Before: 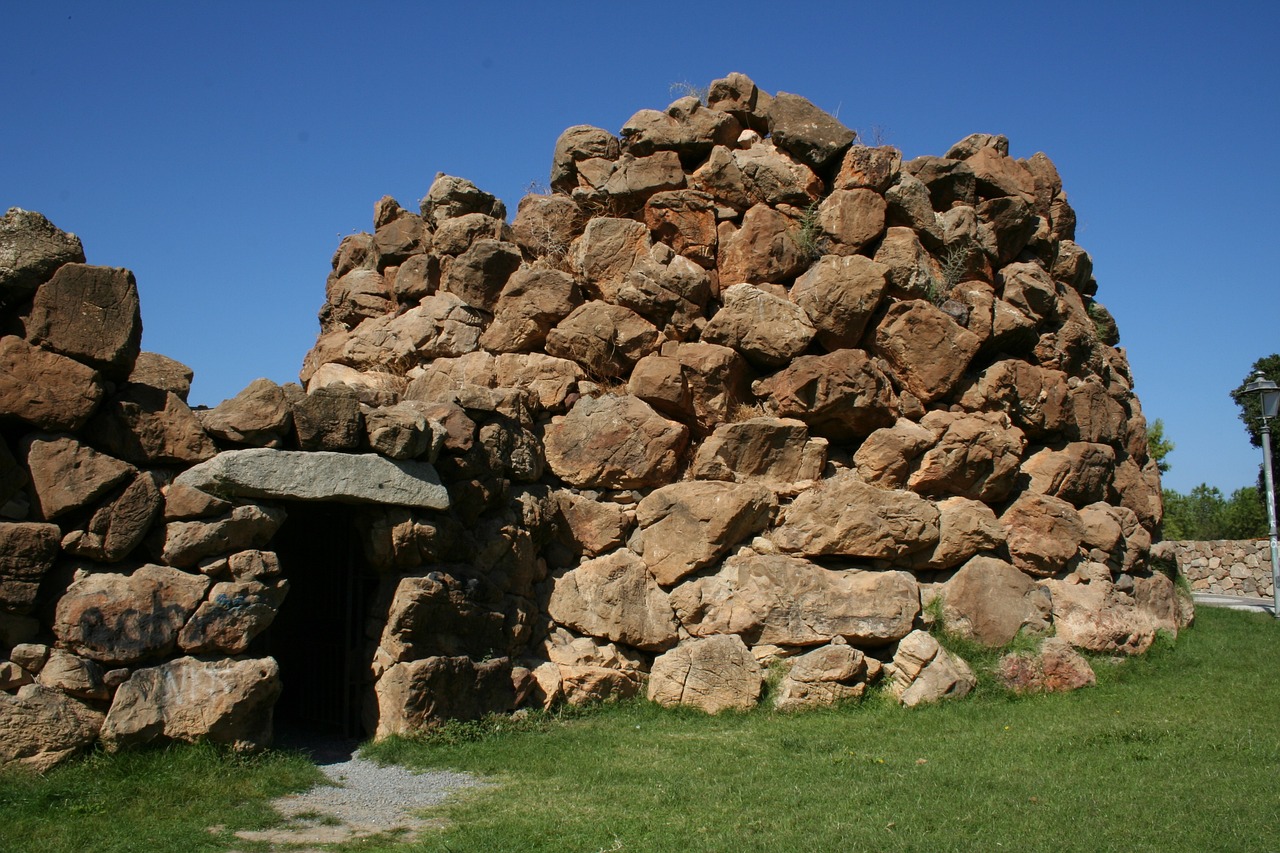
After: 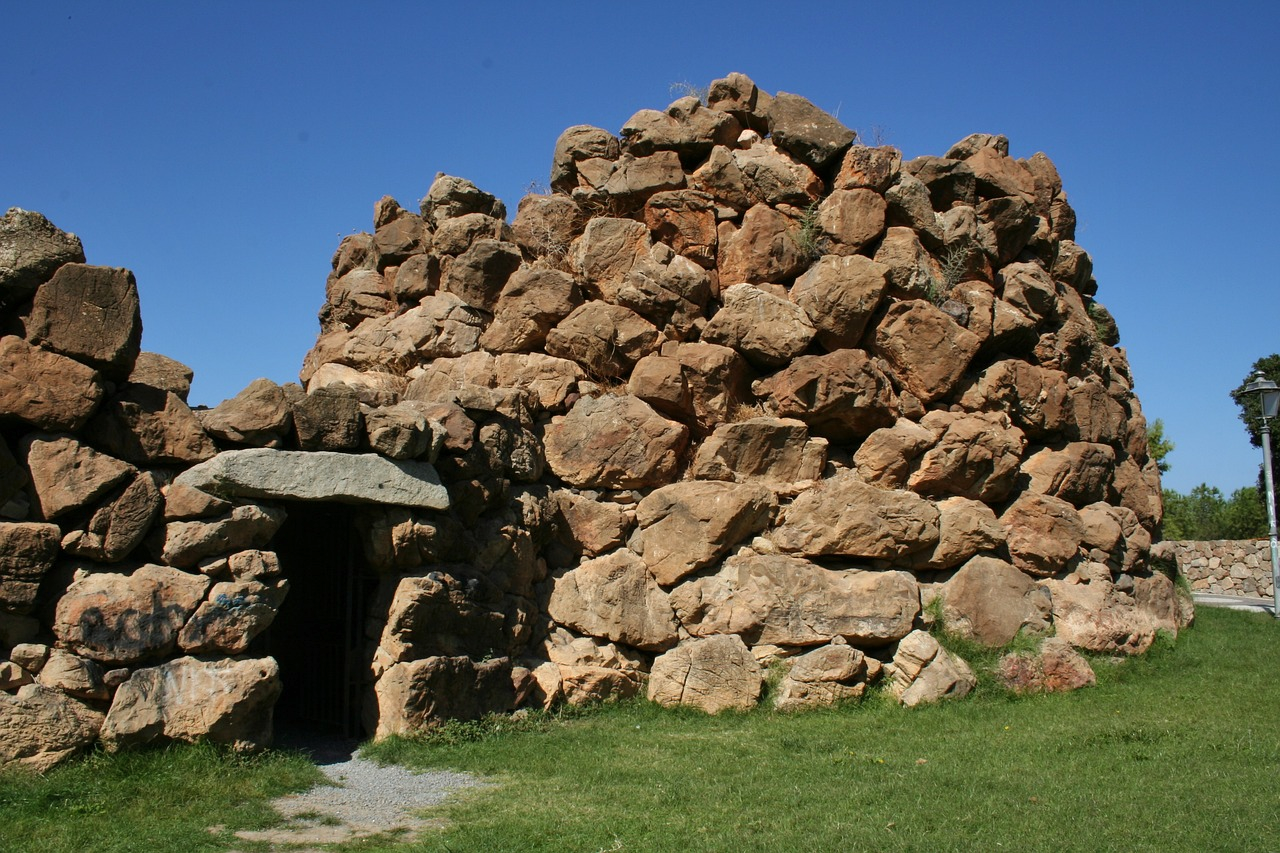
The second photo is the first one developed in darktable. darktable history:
exposure: exposure 0.074 EV, compensate exposure bias true, compensate highlight preservation false
shadows and highlights: soften with gaussian
